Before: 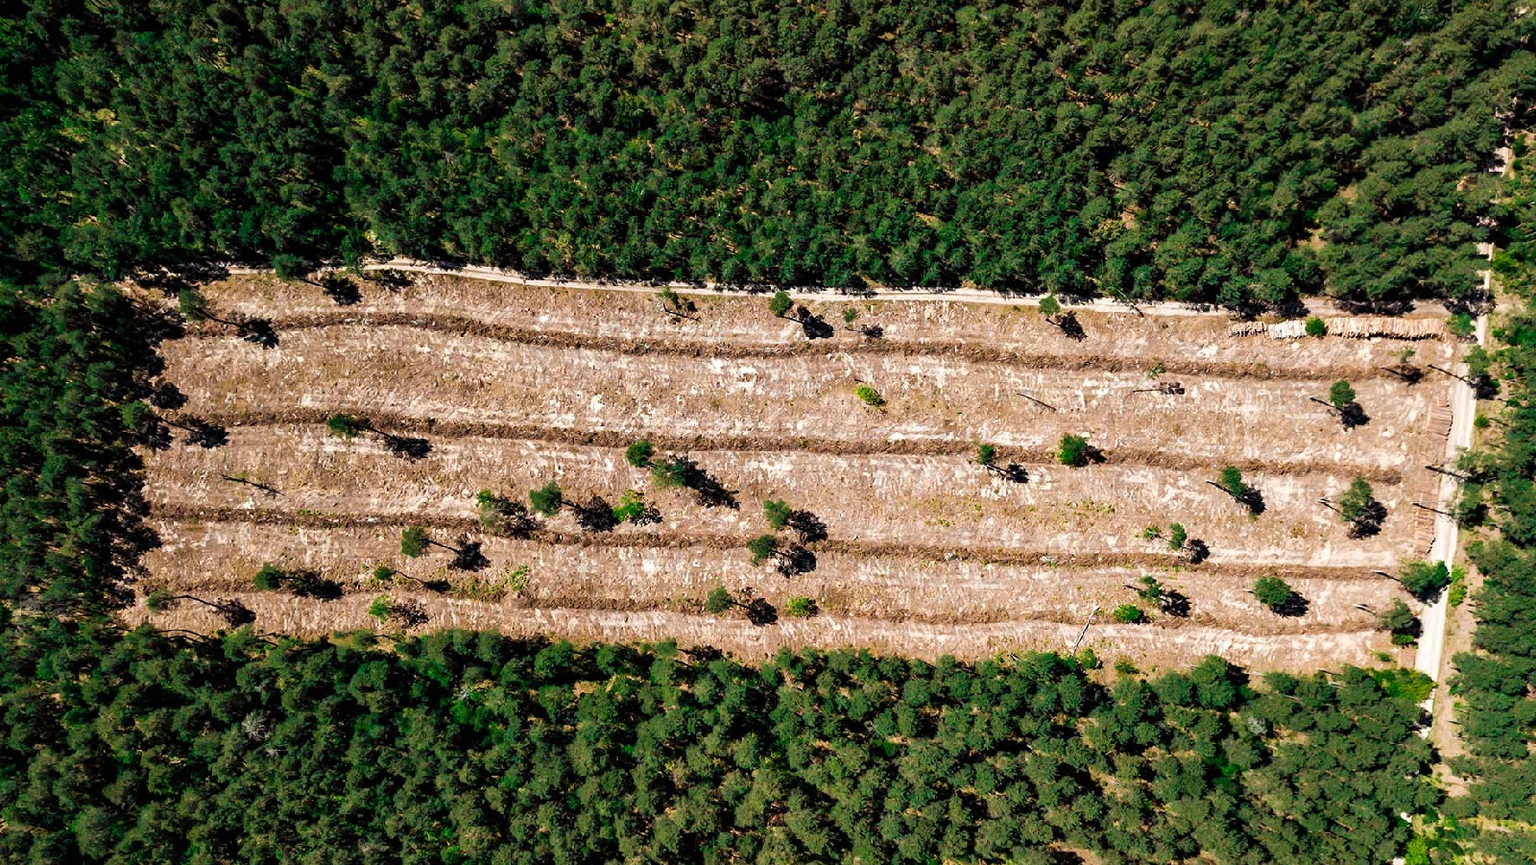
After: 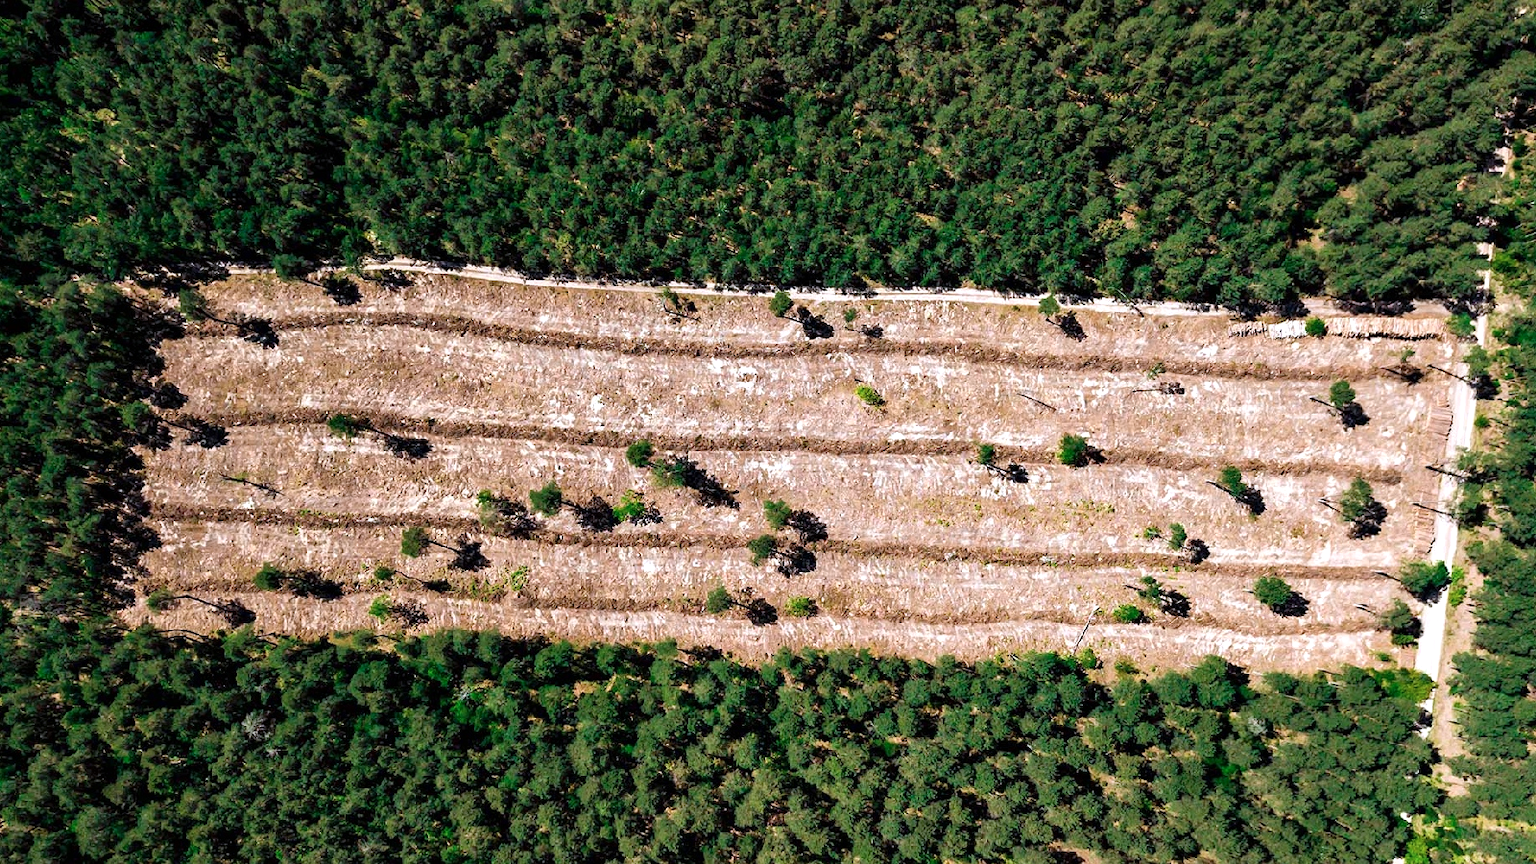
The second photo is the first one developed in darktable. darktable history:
exposure: exposure 0.2 EV, compensate highlight preservation false
color calibration: illuminant as shot in camera, x 0.358, y 0.373, temperature 4628.91 K
